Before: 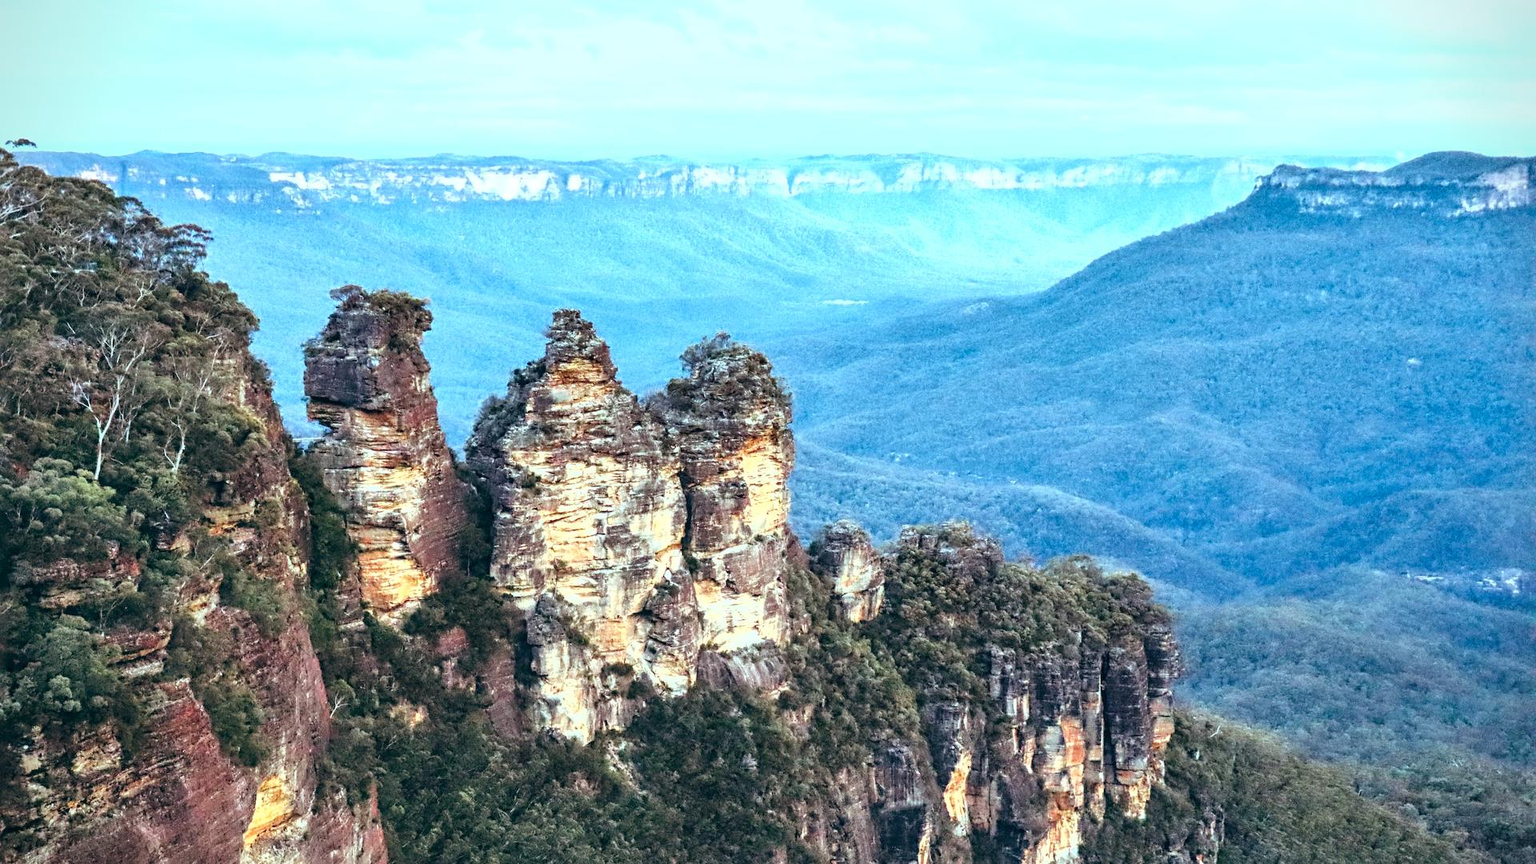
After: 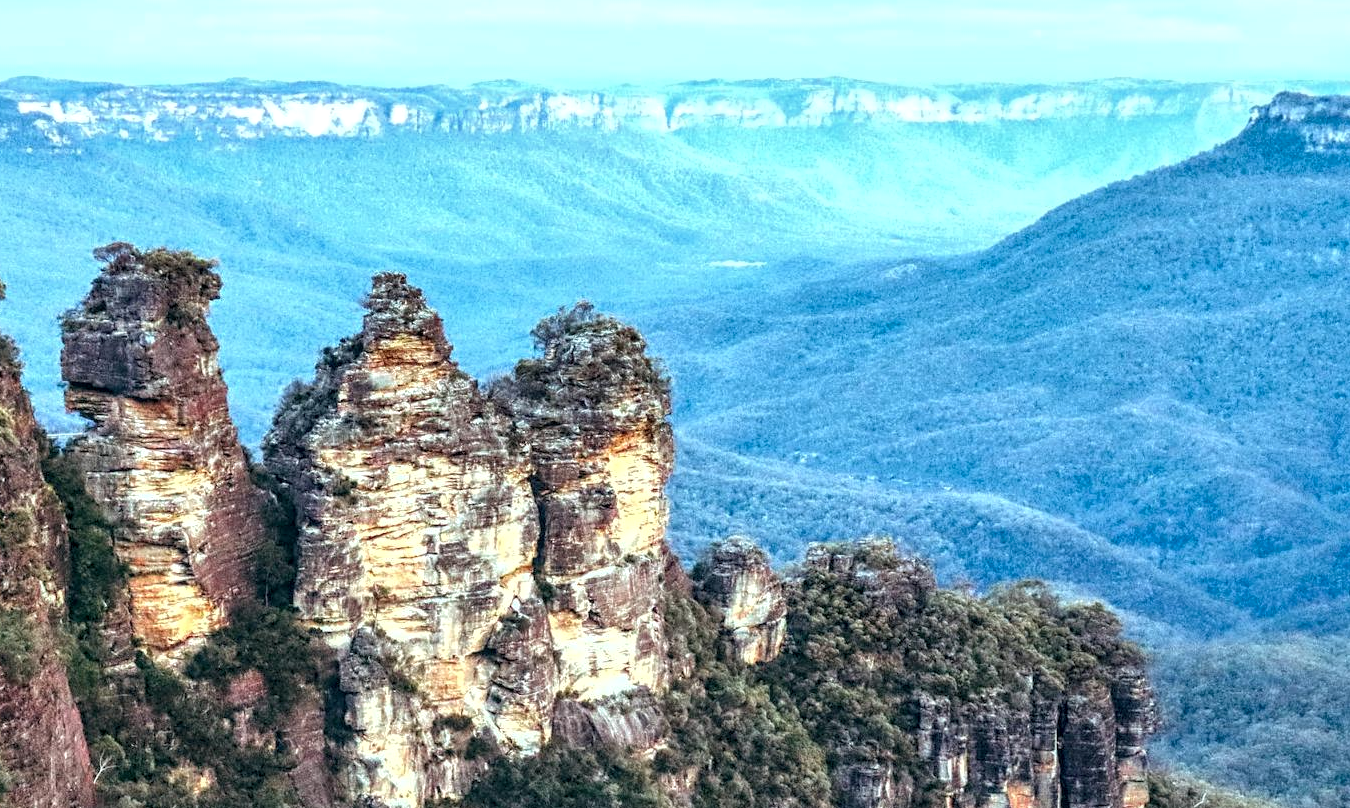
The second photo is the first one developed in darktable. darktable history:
local contrast: highlights 91%, shadows 88%, detail 160%, midtone range 0.2
crop and rotate: left 16.641%, top 10.689%, right 13.005%, bottom 14.42%
